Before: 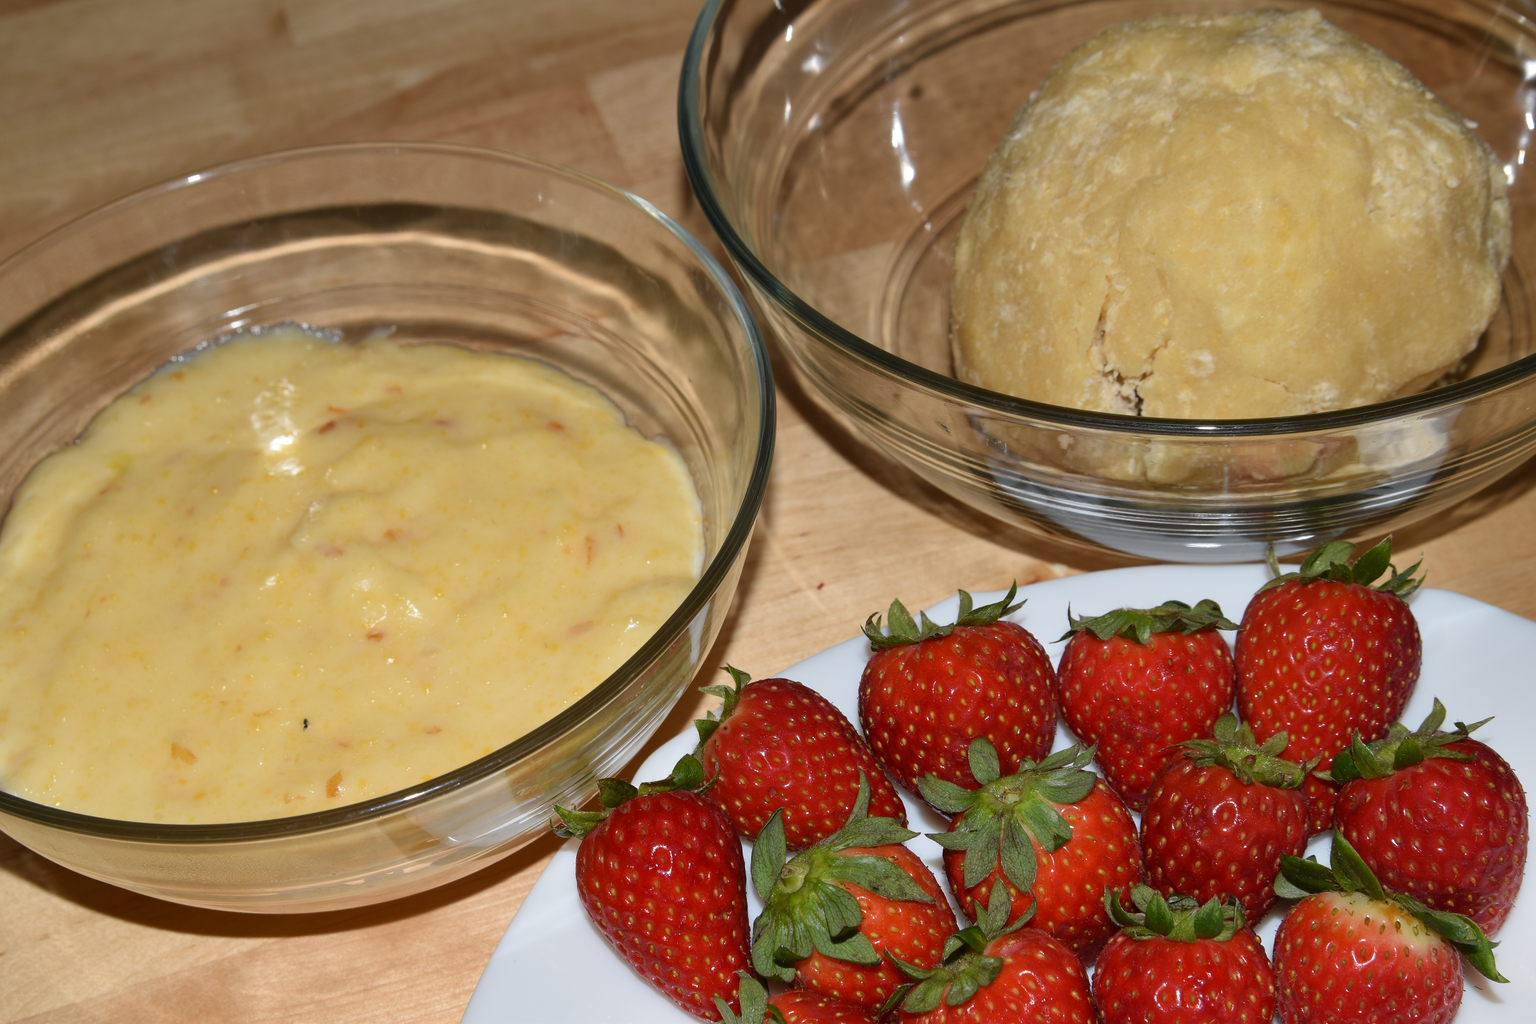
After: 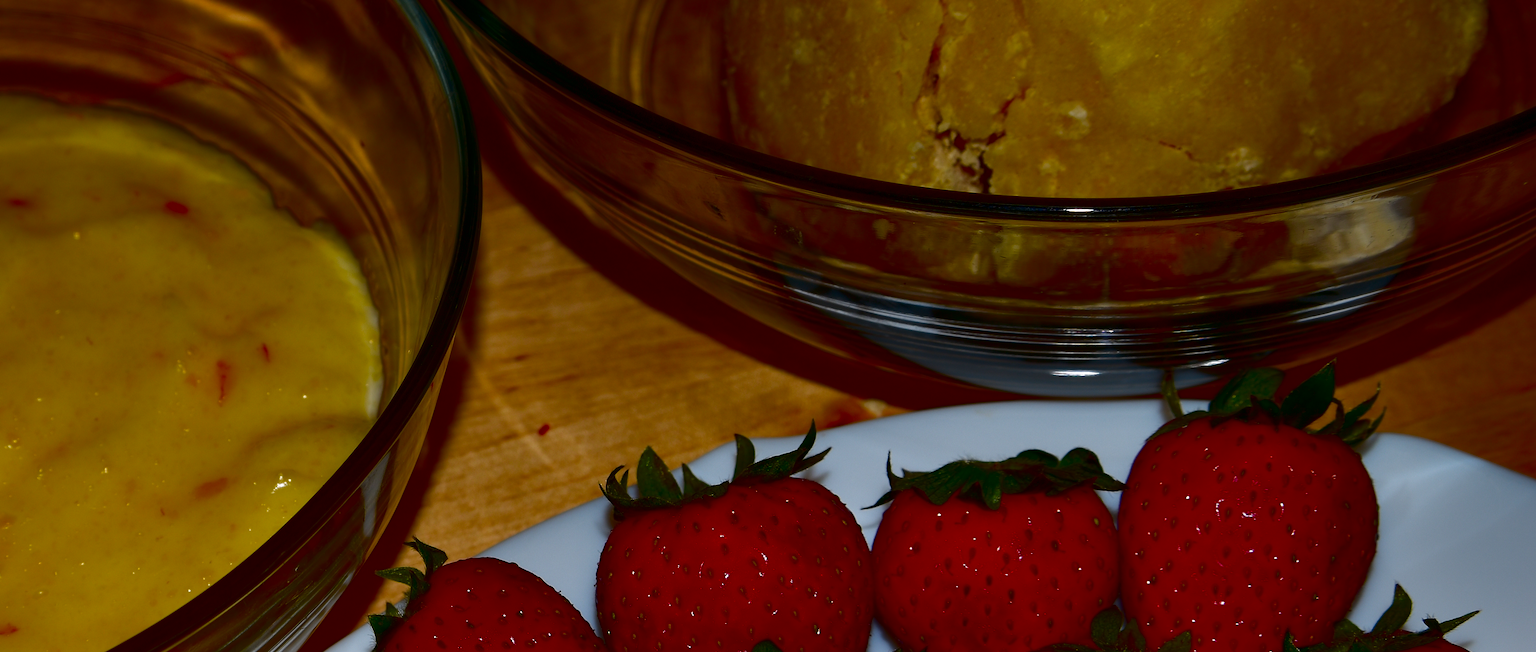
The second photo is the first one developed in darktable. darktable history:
crop and rotate: left 27.938%, top 27.046%, bottom 27.046%
contrast brightness saturation: brightness -1, saturation 1
tone equalizer: on, module defaults
